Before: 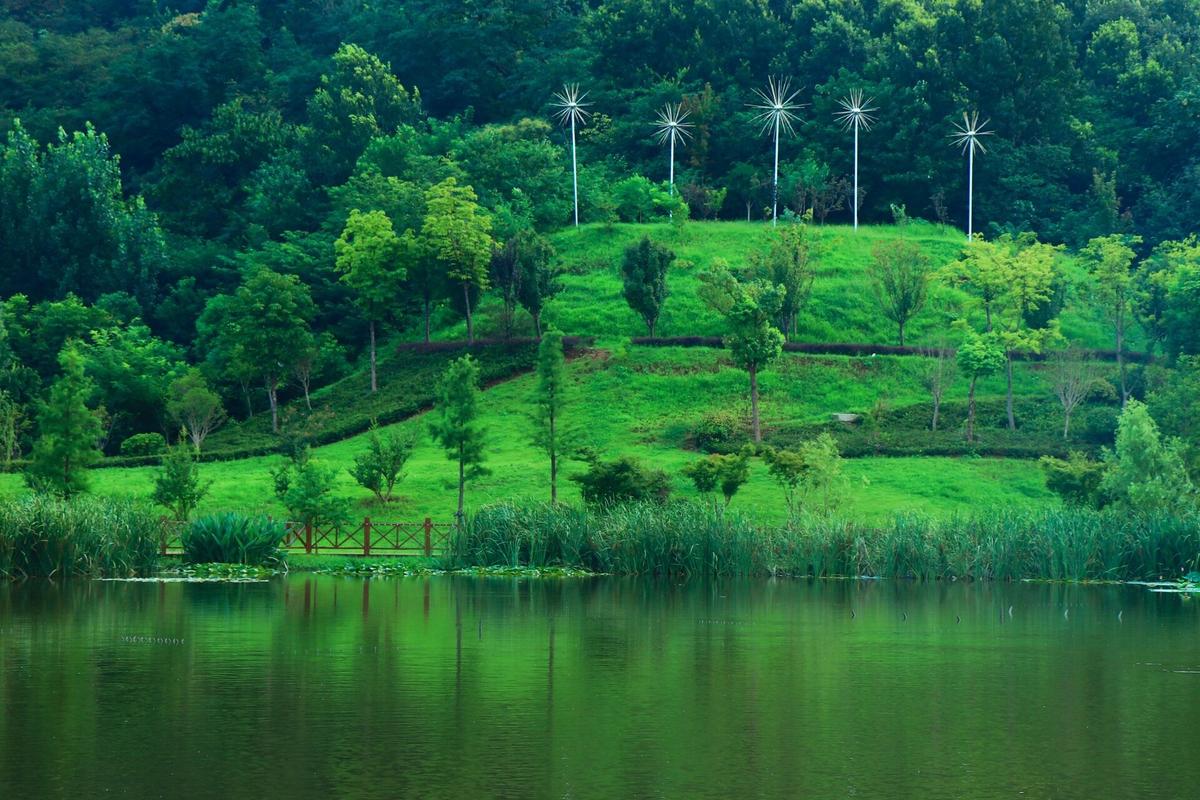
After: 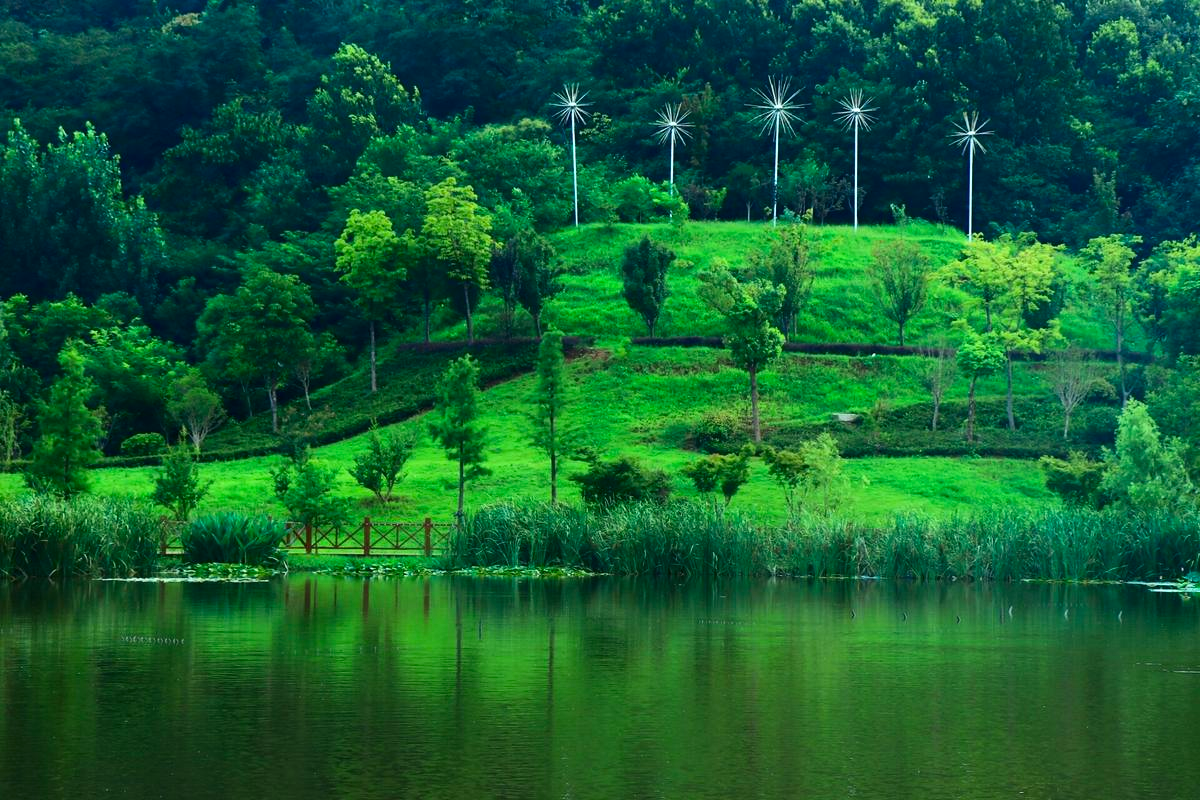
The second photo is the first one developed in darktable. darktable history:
color balance: contrast 8.5%, output saturation 105%
contrast brightness saturation: contrast 0.14
